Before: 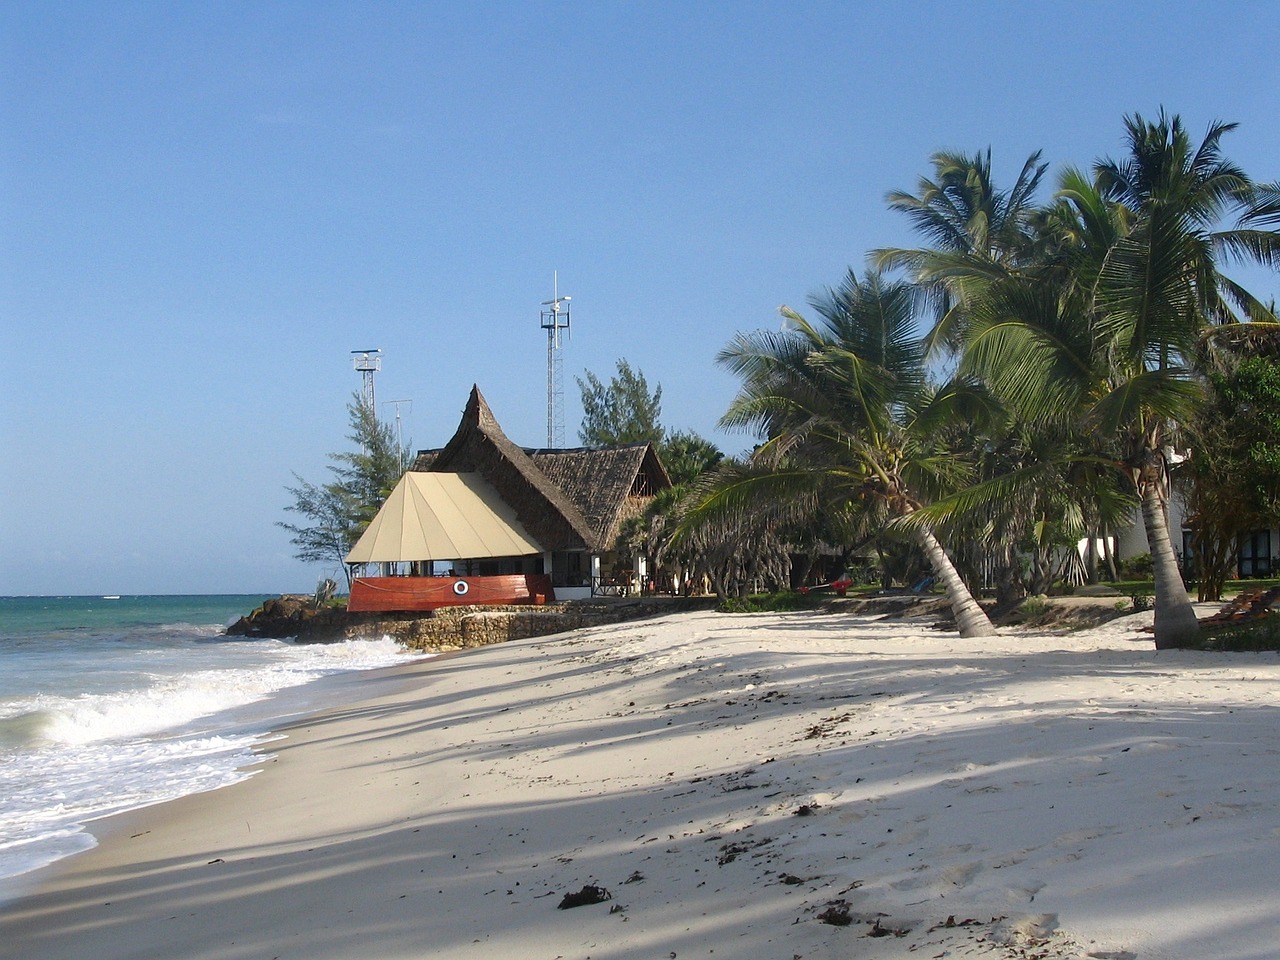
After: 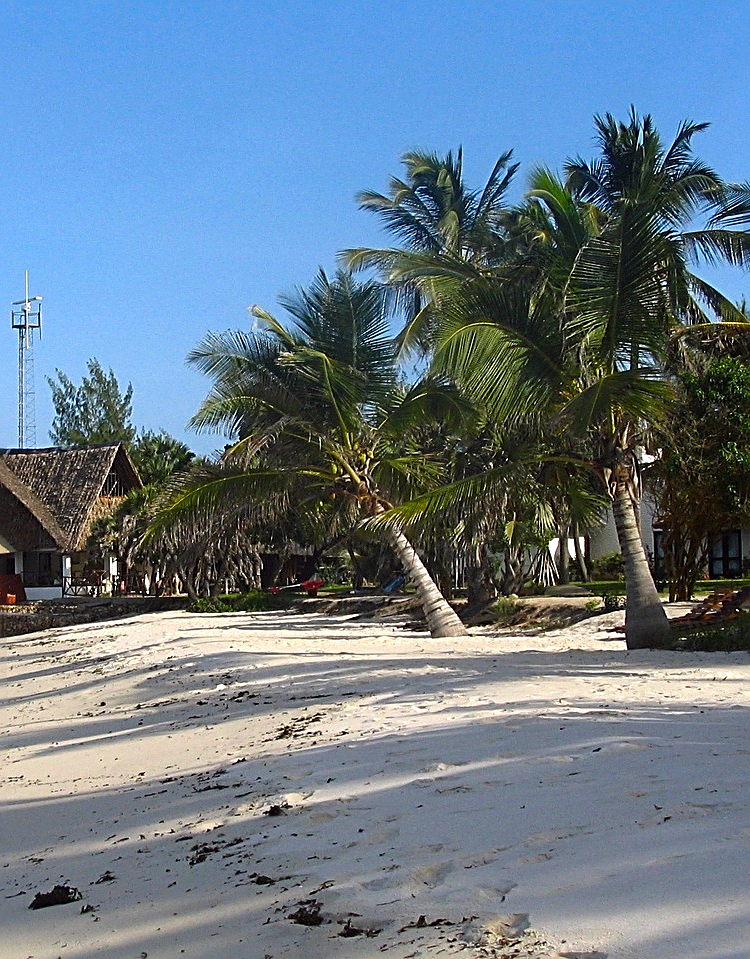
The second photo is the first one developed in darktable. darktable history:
color balance: lift [1, 1.001, 0.999, 1.001], gamma [1, 1.004, 1.007, 0.993], gain [1, 0.991, 0.987, 1.013], contrast 10%, output saturation 120%
crop: left 41.402%
sharpen: radius 2.676, amount 0.669
